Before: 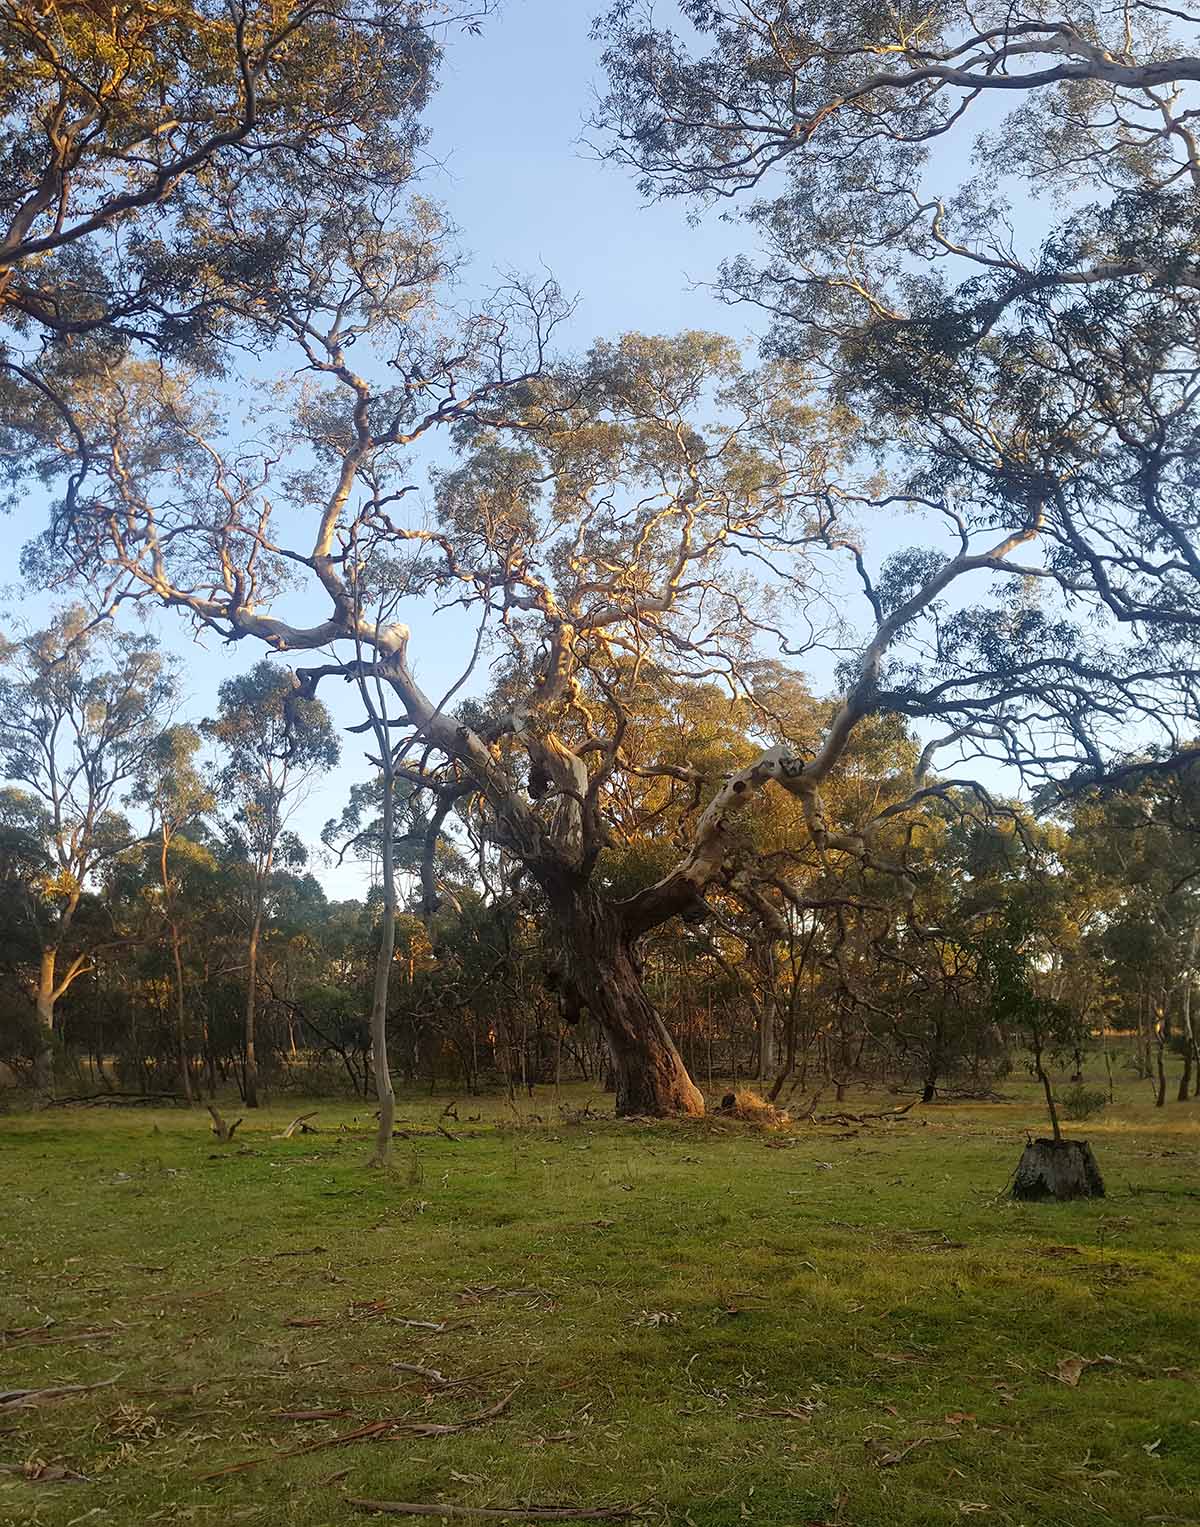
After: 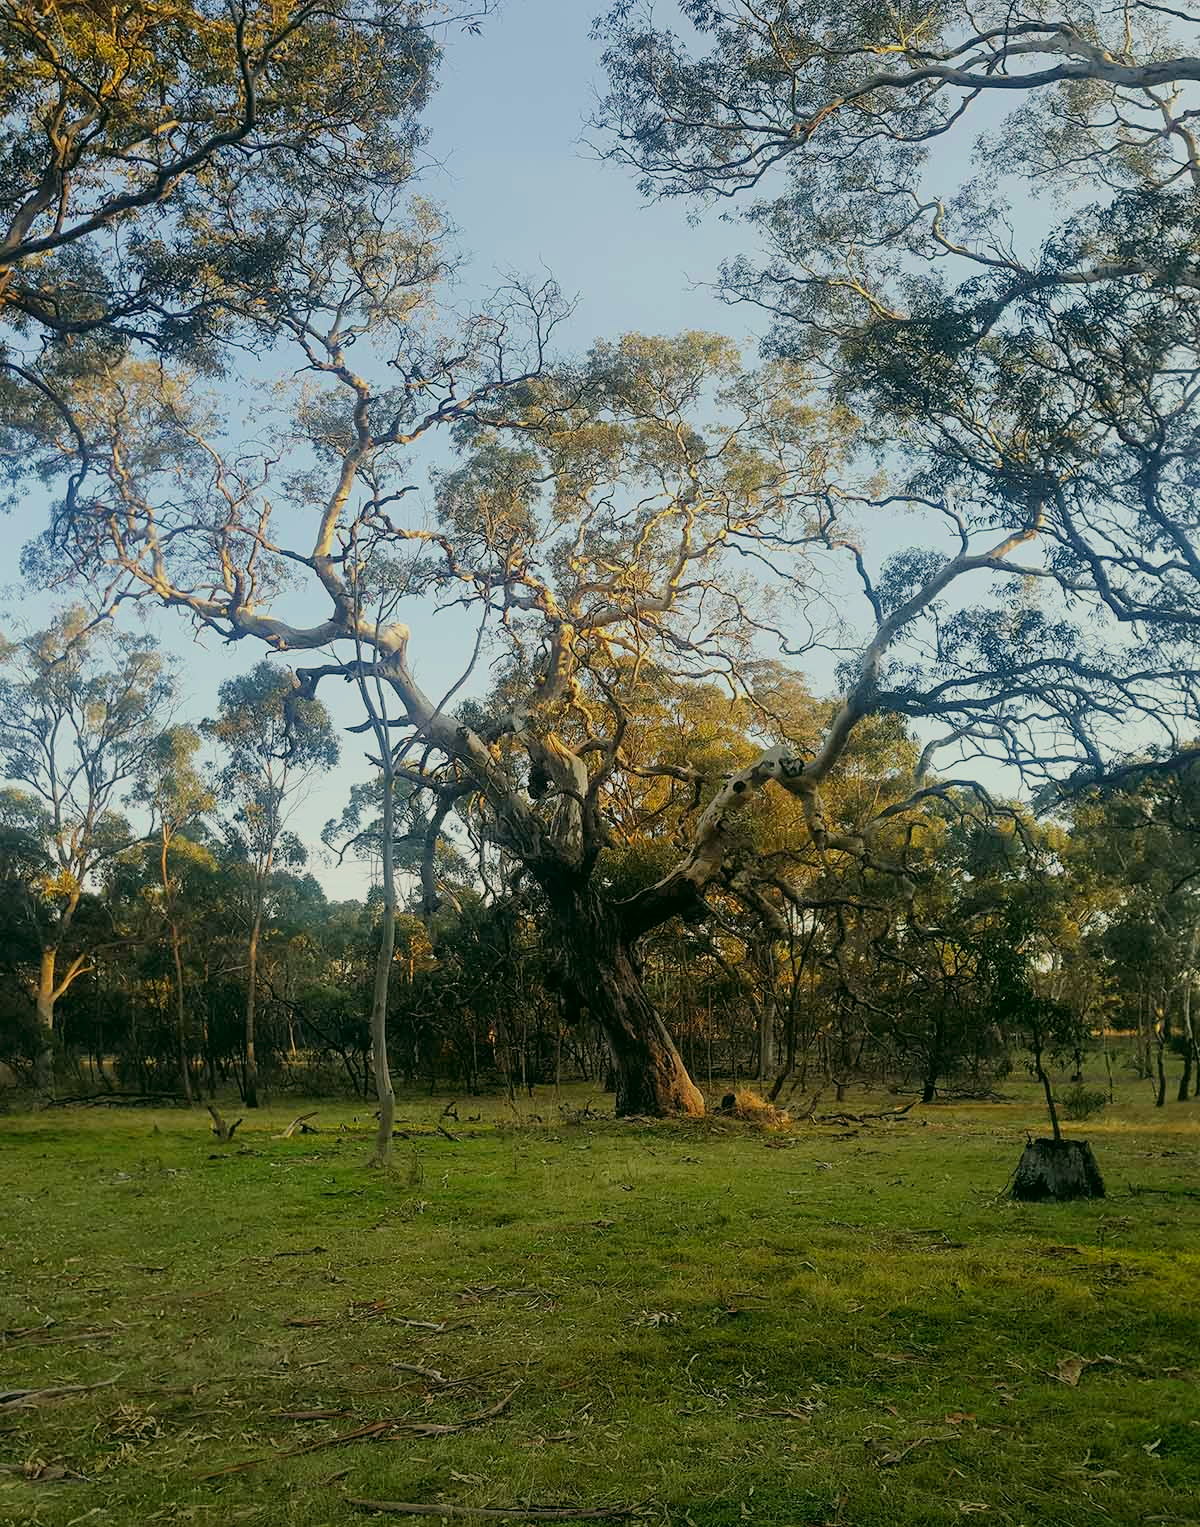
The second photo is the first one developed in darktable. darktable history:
filmic rgb: black relative exposure -7.82 EV, white relative exposure 4.29 EV, hardness 3.86, color science v6 (2022)
color correction: highlights a* -0.482, highlights b* 9.48, shadows a* -9.48, shadows b* 0.803
